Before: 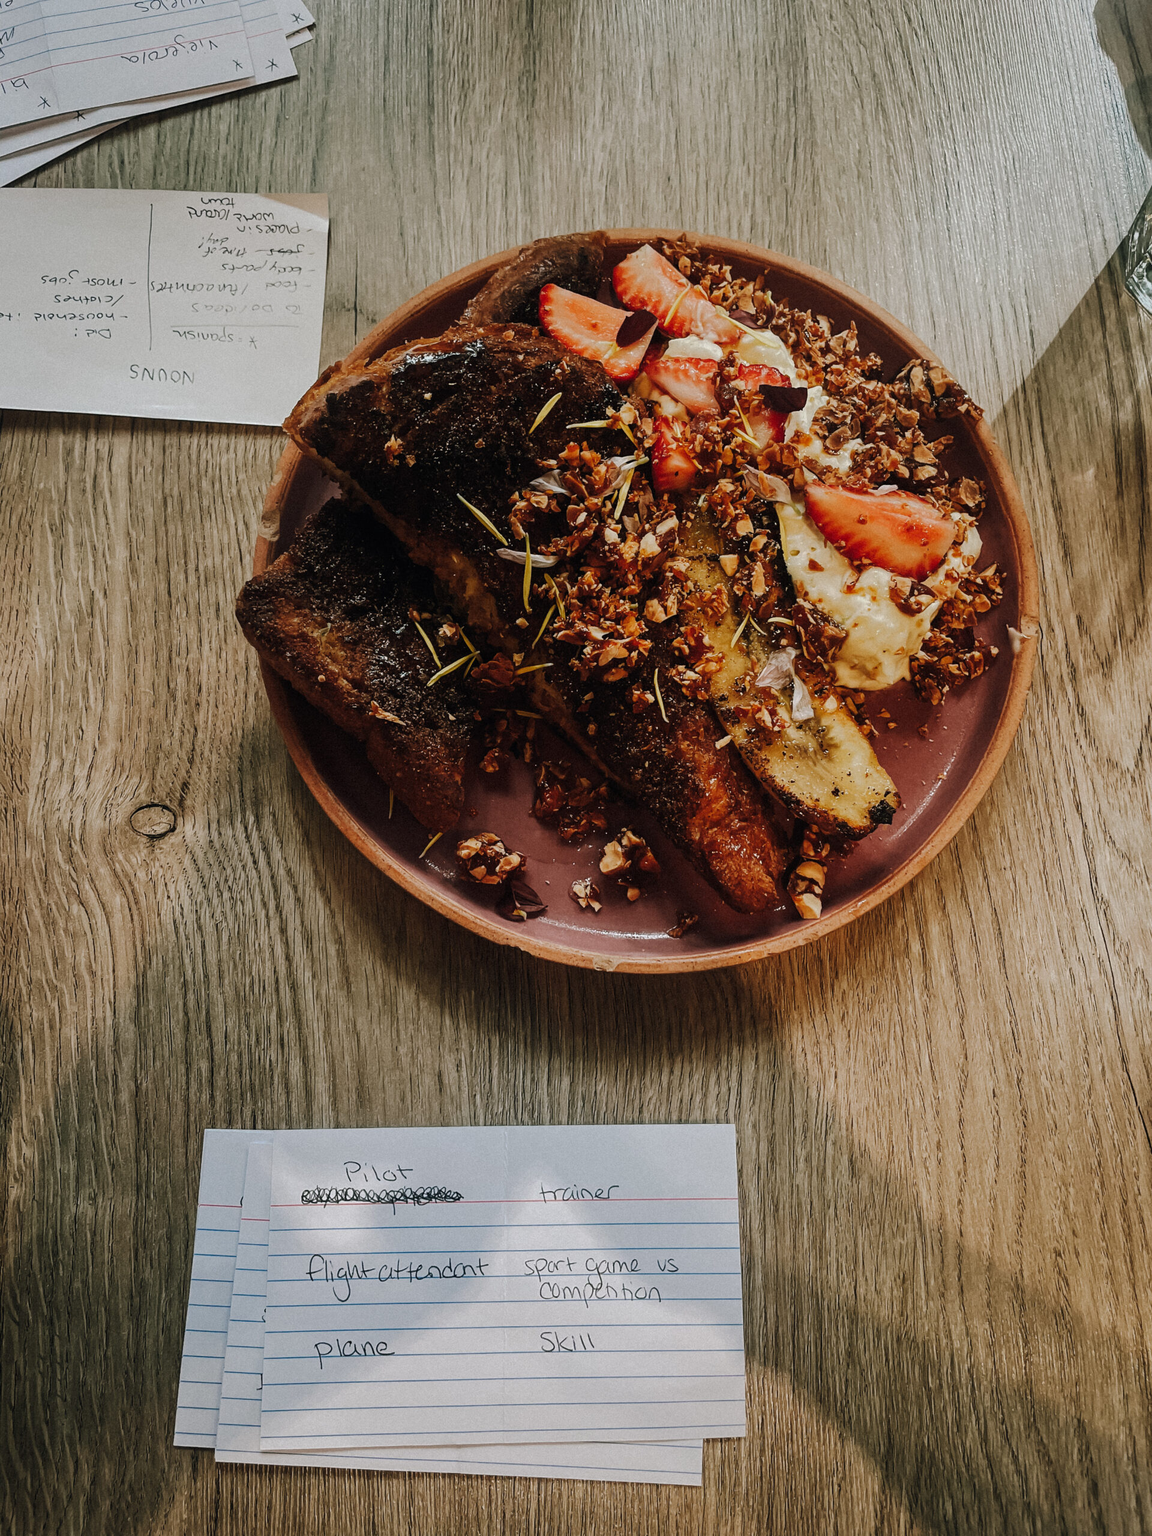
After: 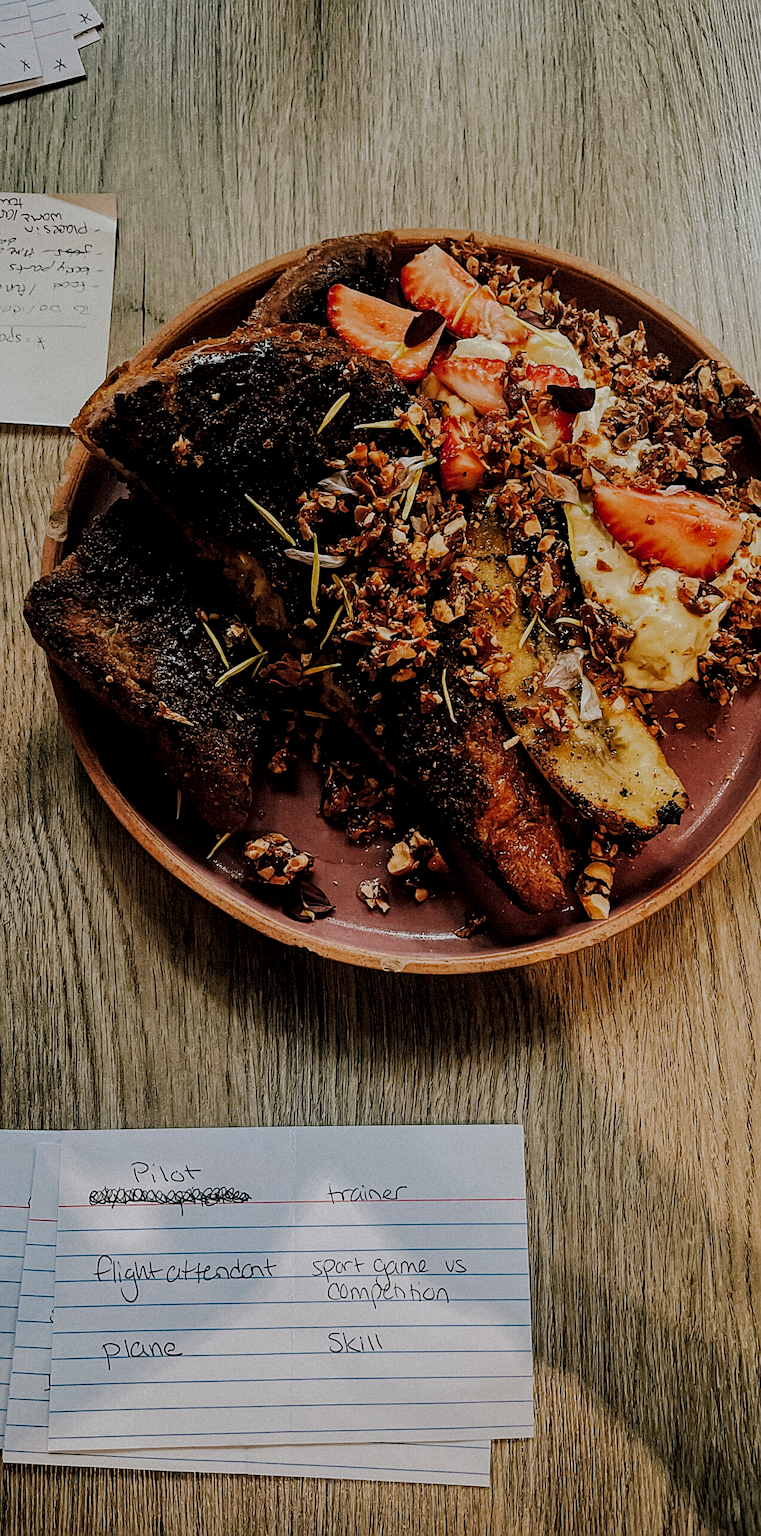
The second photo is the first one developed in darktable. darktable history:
local contrast: highlights 100%, shadows 100%, detail 131%, midtone range 0.2
sharpen: on, module defaults
filmic rgb: black relative exposure -7.15 EV, white relative exposure 5.36 EV, hardness 3.02, color science v6 (2022)
haze removal: strength 0.29, distance 0.25, compatibility mode true, adaptive false
crop and rotate: left 18.442%, right 15.508%
